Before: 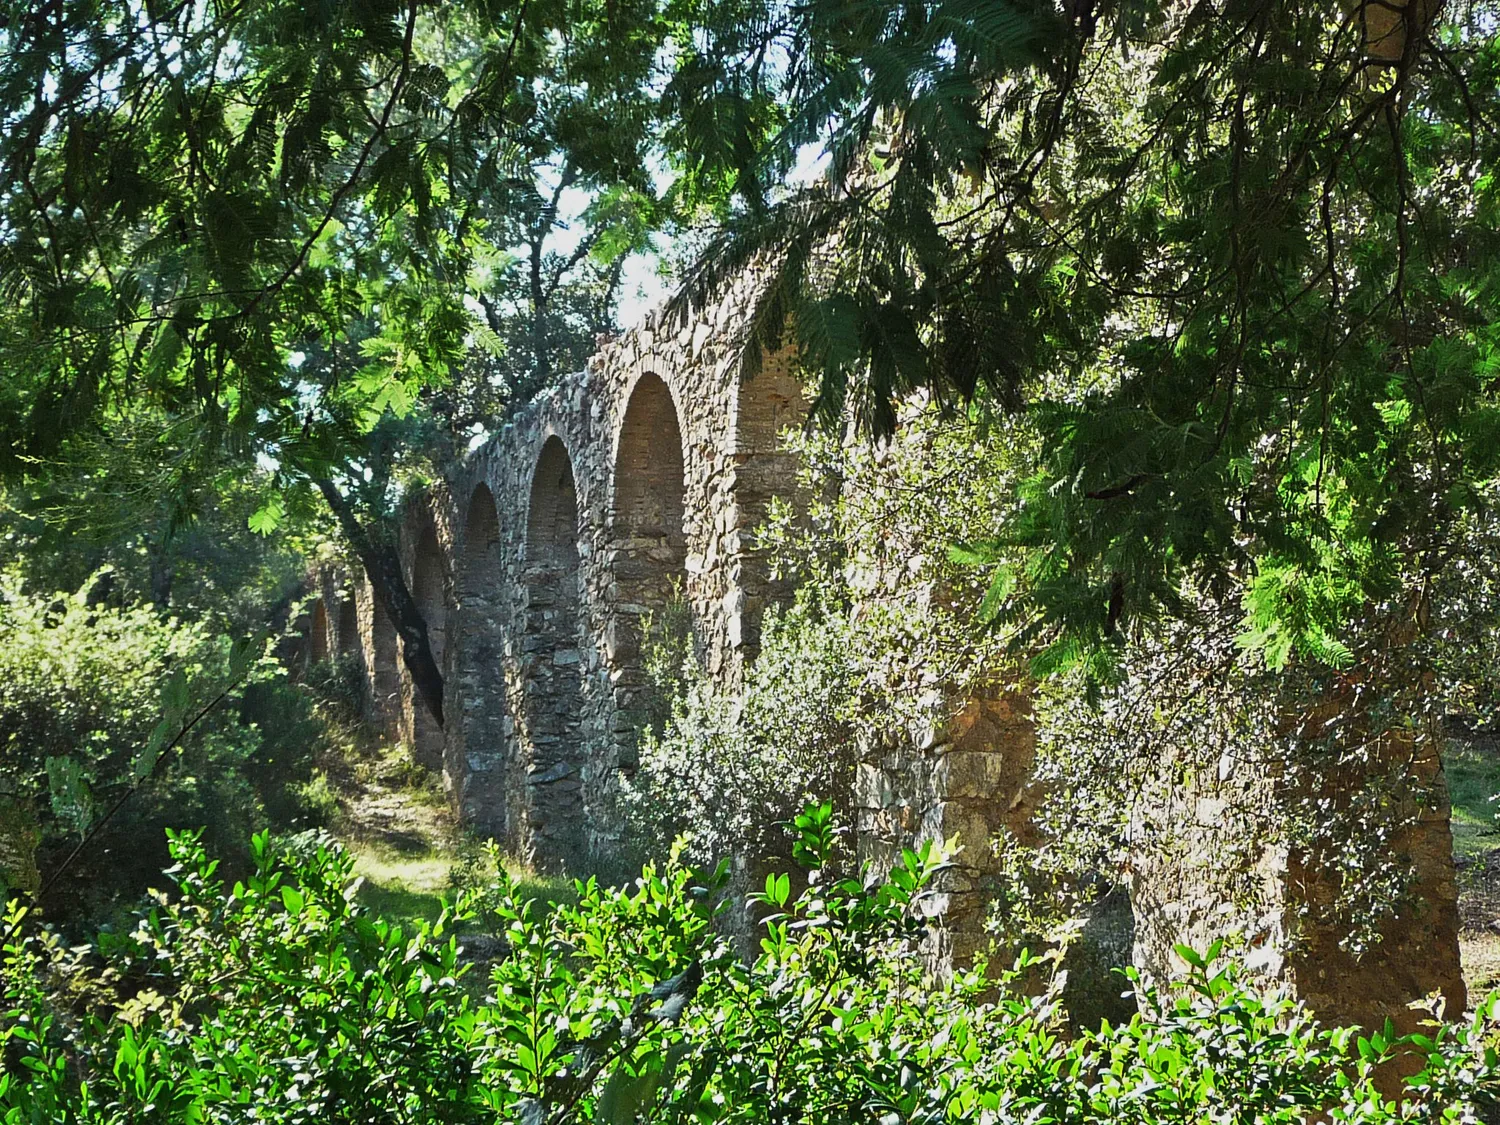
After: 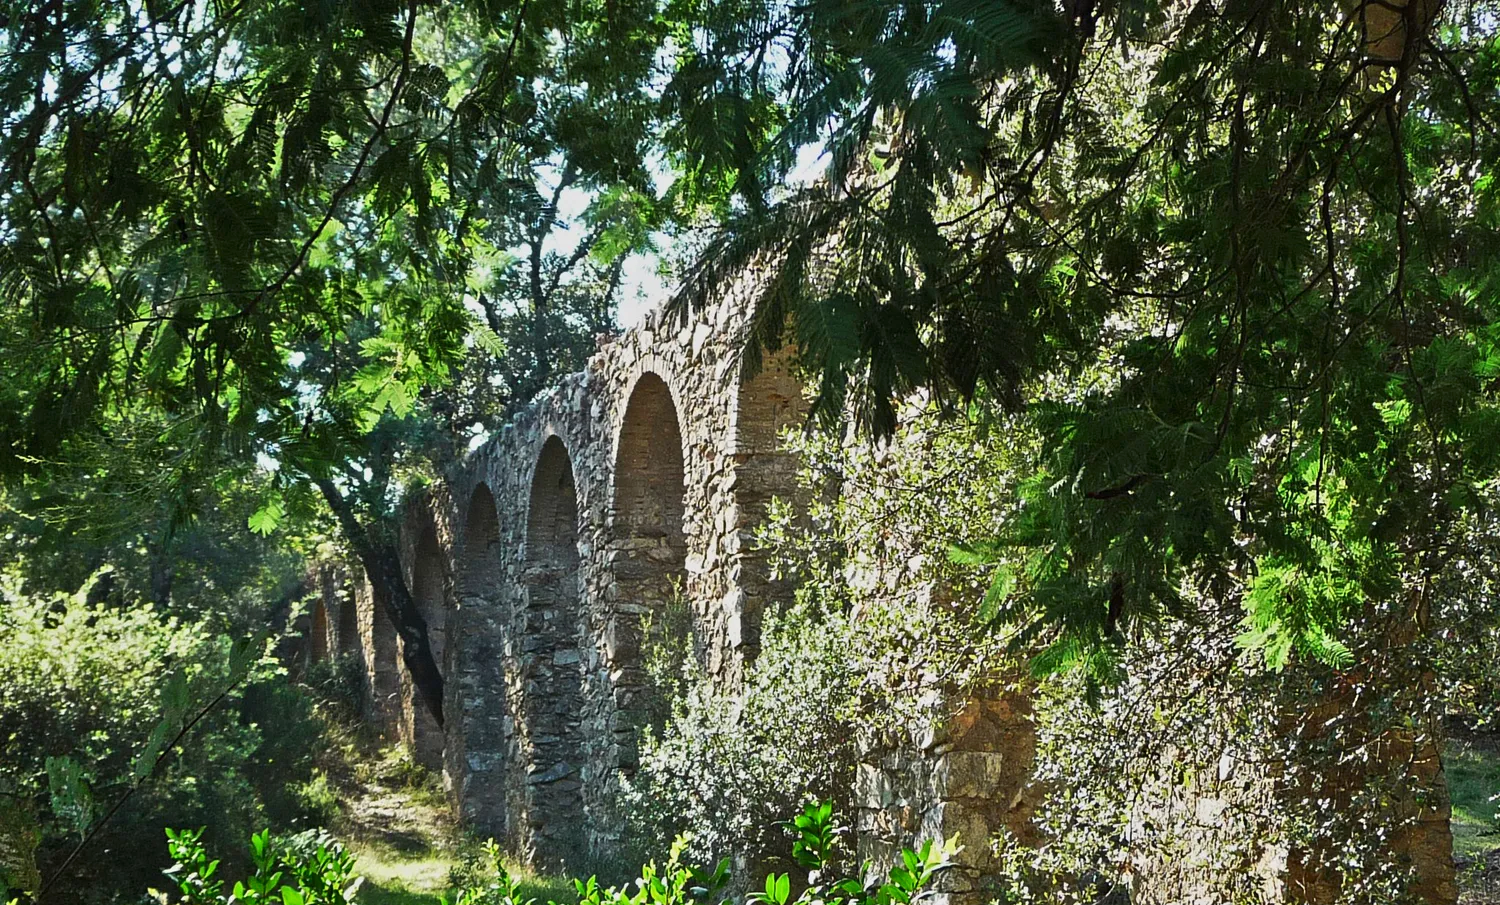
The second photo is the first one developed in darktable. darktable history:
contrast brightness saturation: contrast 0.031, brightness -0.037
crop: bottom 19.552%
